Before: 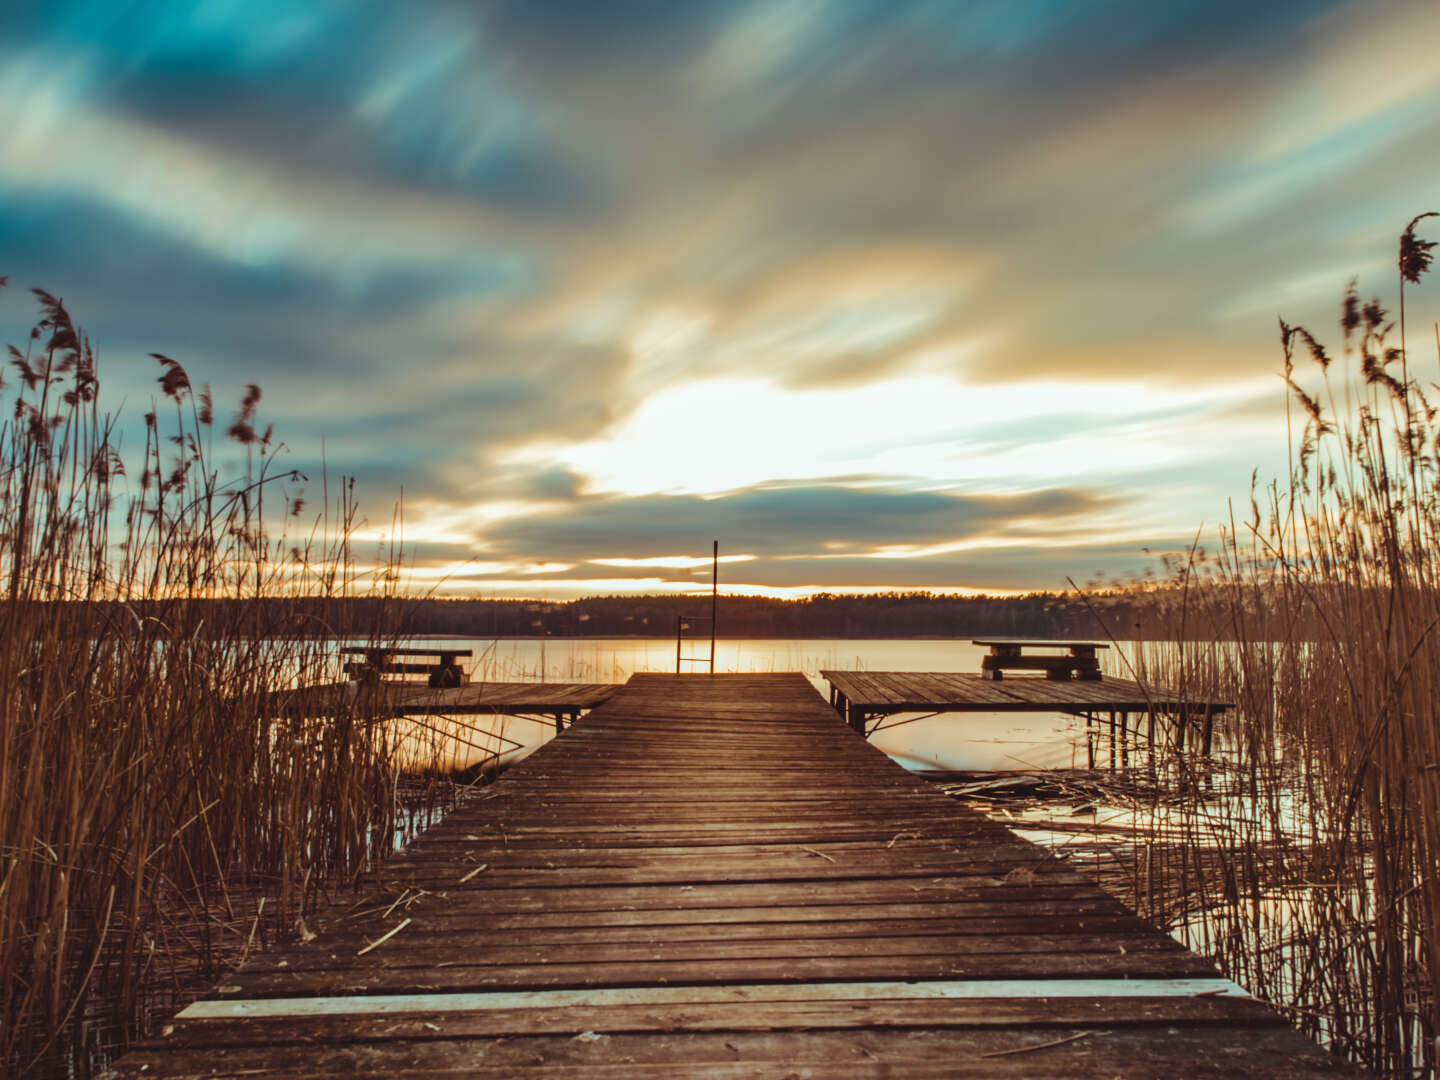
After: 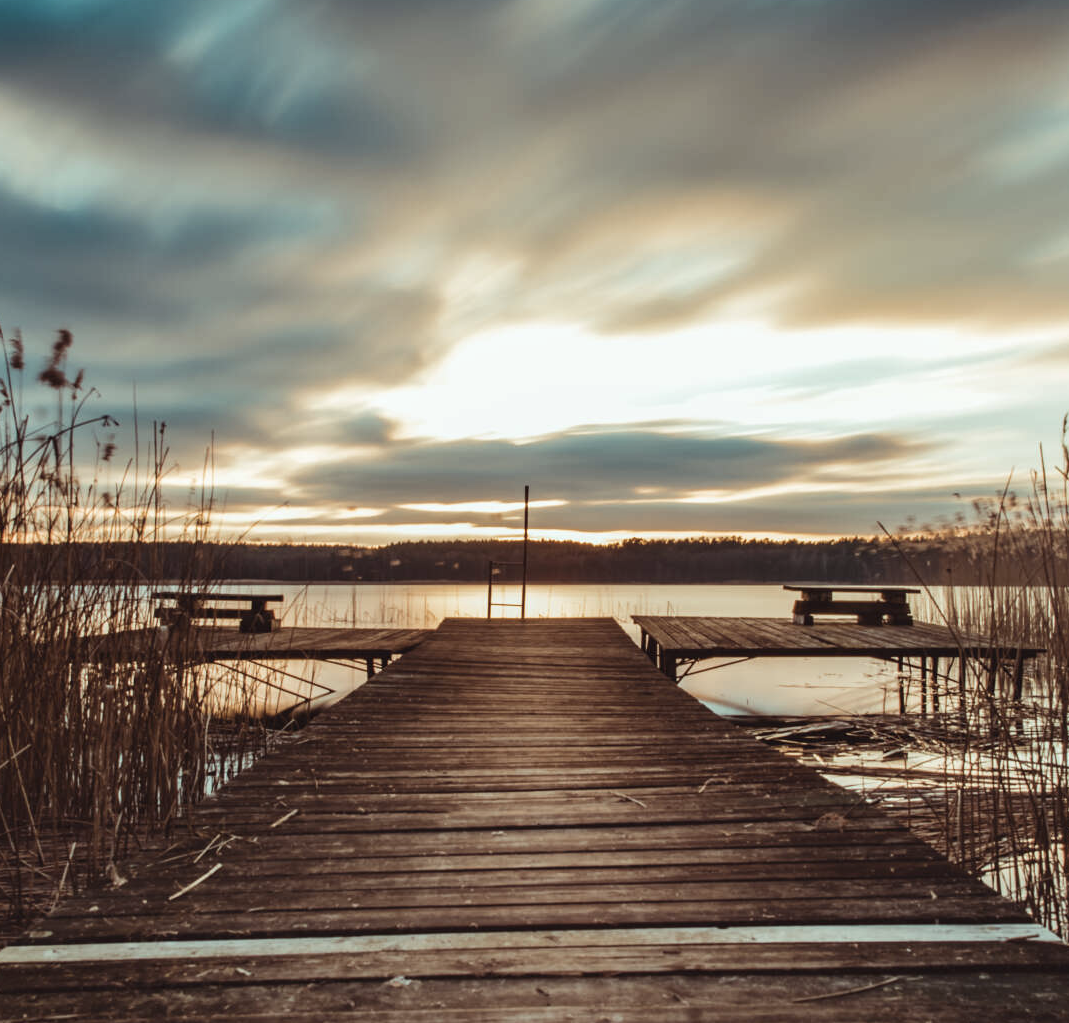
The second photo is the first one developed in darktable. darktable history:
crop and rotate: left 13.15%, top 5.251%, right 12.609%
contrast brightness saturation: contrast 0.1, saturation -0.3
